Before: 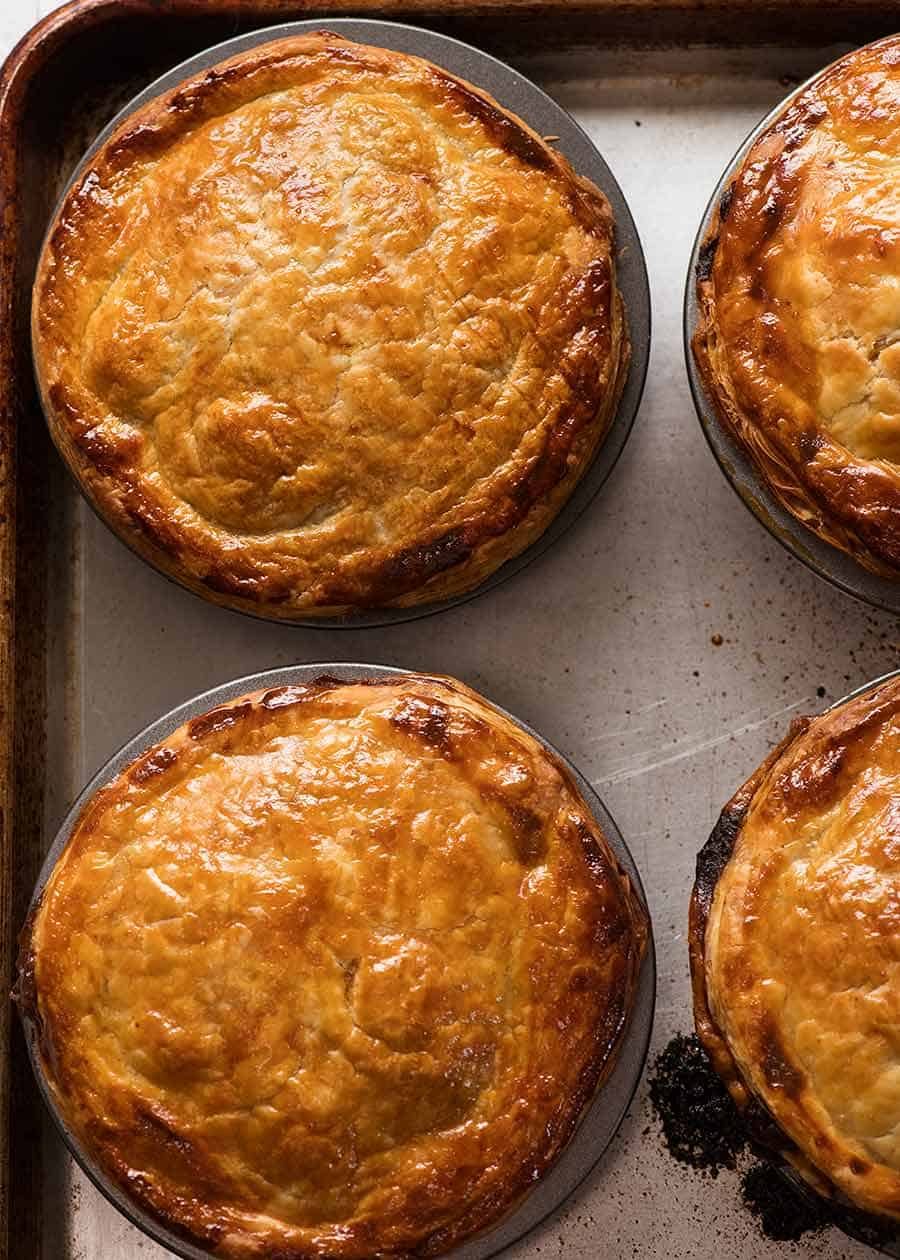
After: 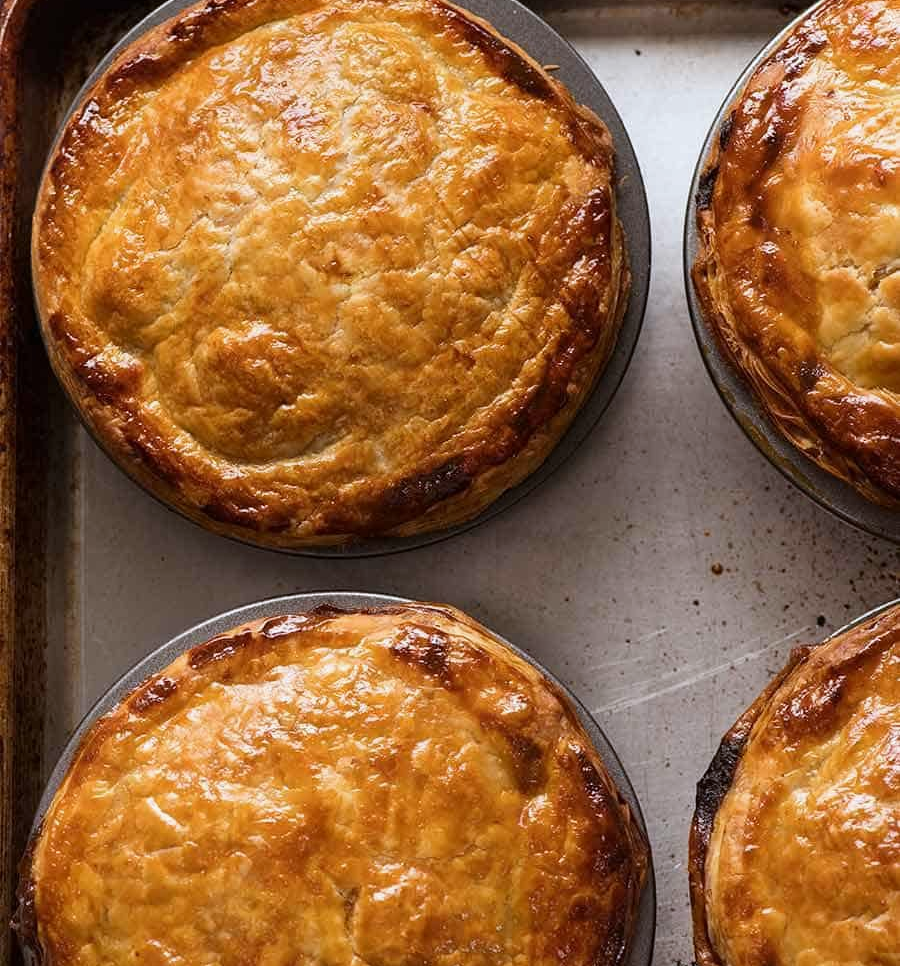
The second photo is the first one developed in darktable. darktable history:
crop: top 5.667%, bottom 17.637%
white balance: red 0.976, blue 1.04
tone equalizer: on, module defaults
